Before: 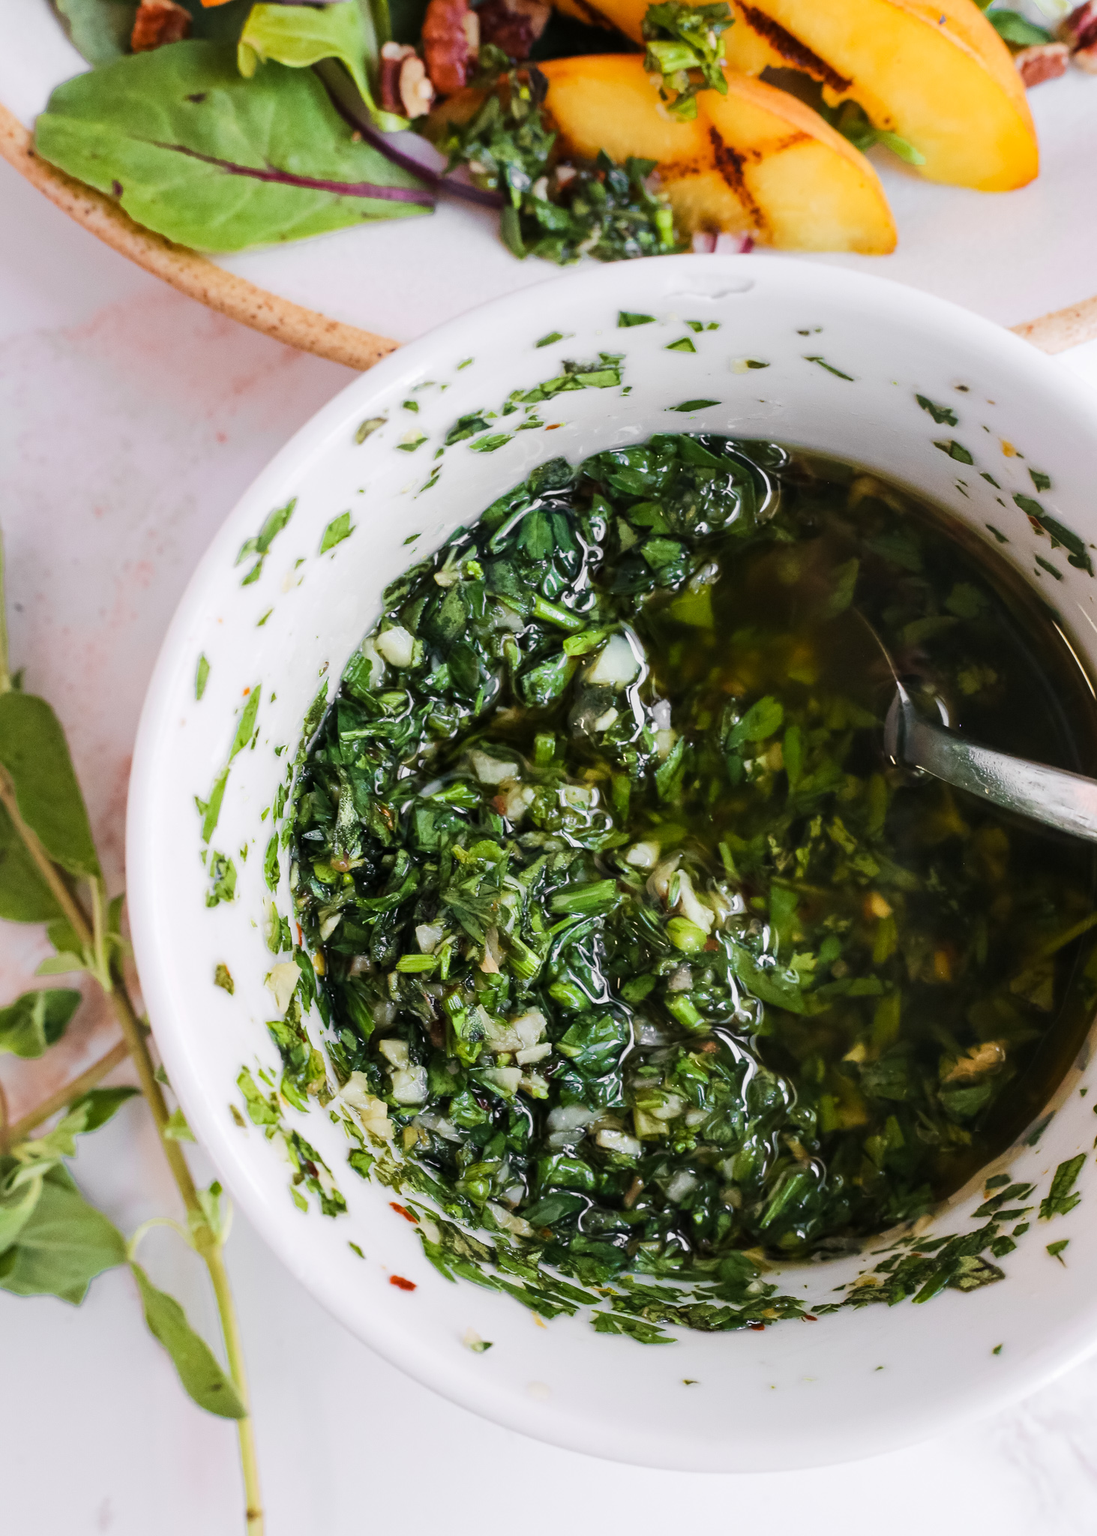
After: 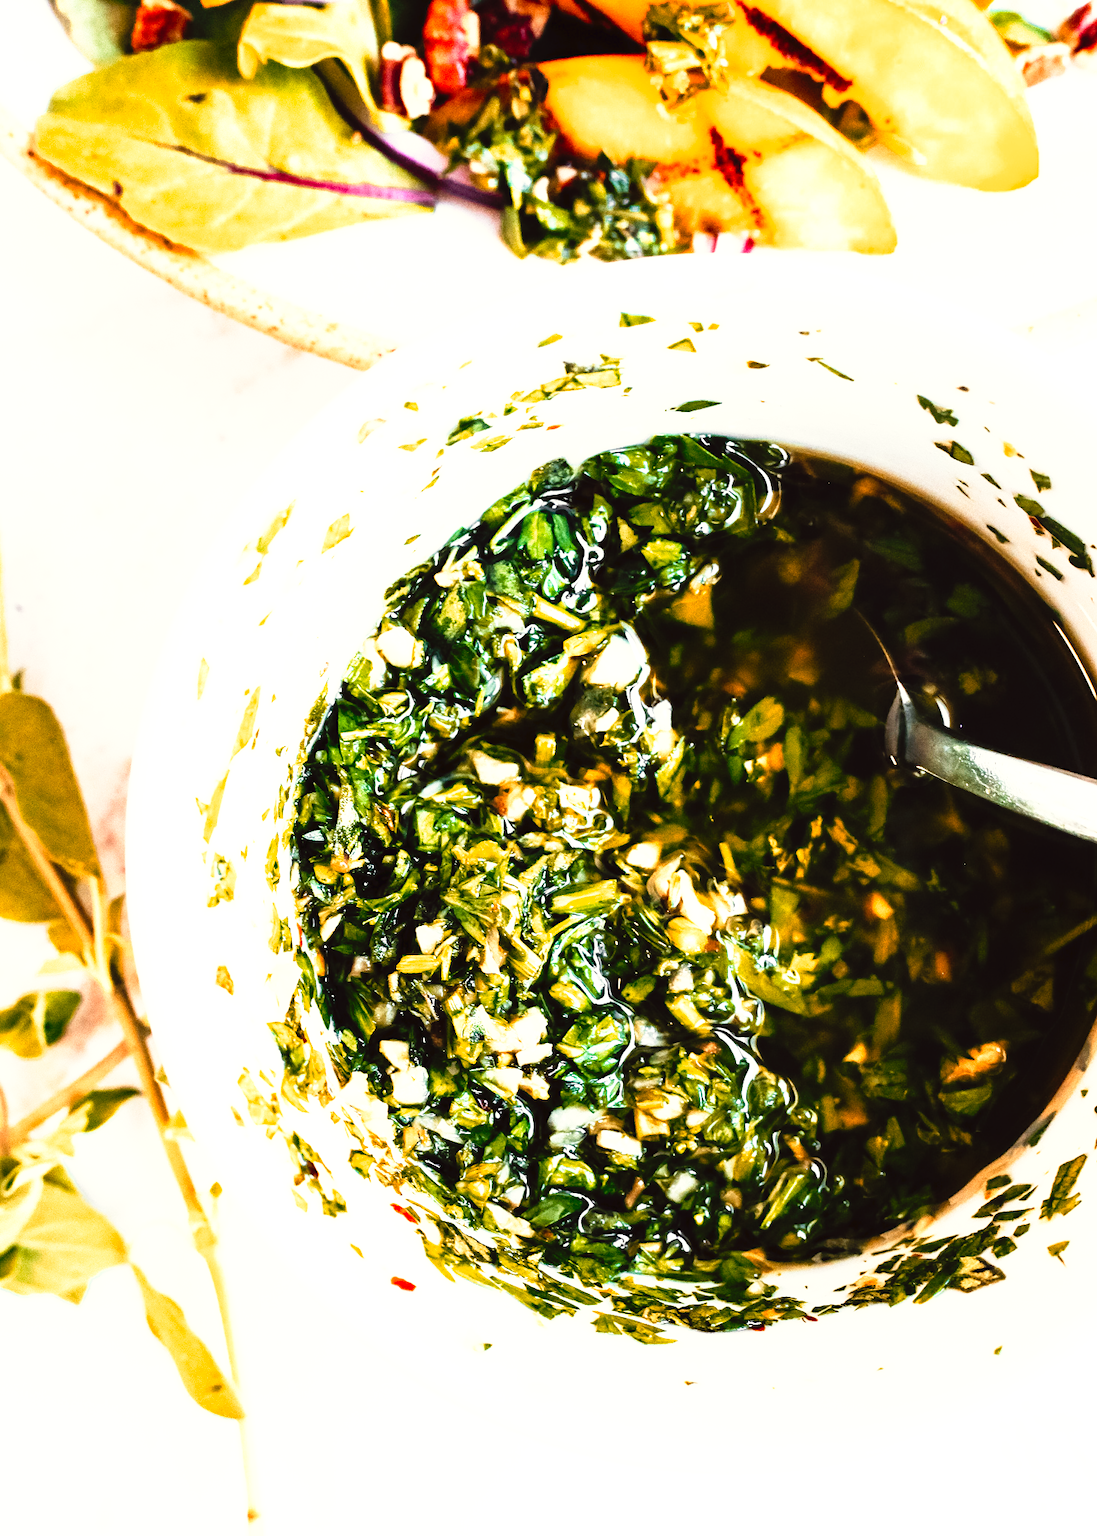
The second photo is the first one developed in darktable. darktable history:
white balance: red 0.978, blue 0.999
color zones: curves: ch2 [(0, 0.5) (0.143, 0.5) (0.286, 0.416) (0.429, 0.5) (0.571, 0.5) (0.714, 0.5) (0.857, 0.5) (1, 0.5)]
tone curve: curves: ch0 [(0, 0) (0.003, 0.03) (0.011, 0.022) (0.025, 0.018) (0.044, 0.031) (0.069, 0.035) (0.1, 0.04) (0.136, 0.046) (0.177, 0.063) (0.224, 0.087) (0.277, 0.15) (0.335, 0.252) (0.399, 0.354) (0.468, 0.475) (0.543, 0.602) (0.623, 0.73) (0.709, 0.856) (0.801, 0.945) (0.898, 0.987) (1, 1)], preserve colors none
color correction: highlights a* -0.95, highlights b* 4.5, shadows a* 3.55
exposure: black level correction 0, exposure 1.2 EV, compensate highlight preservation false
